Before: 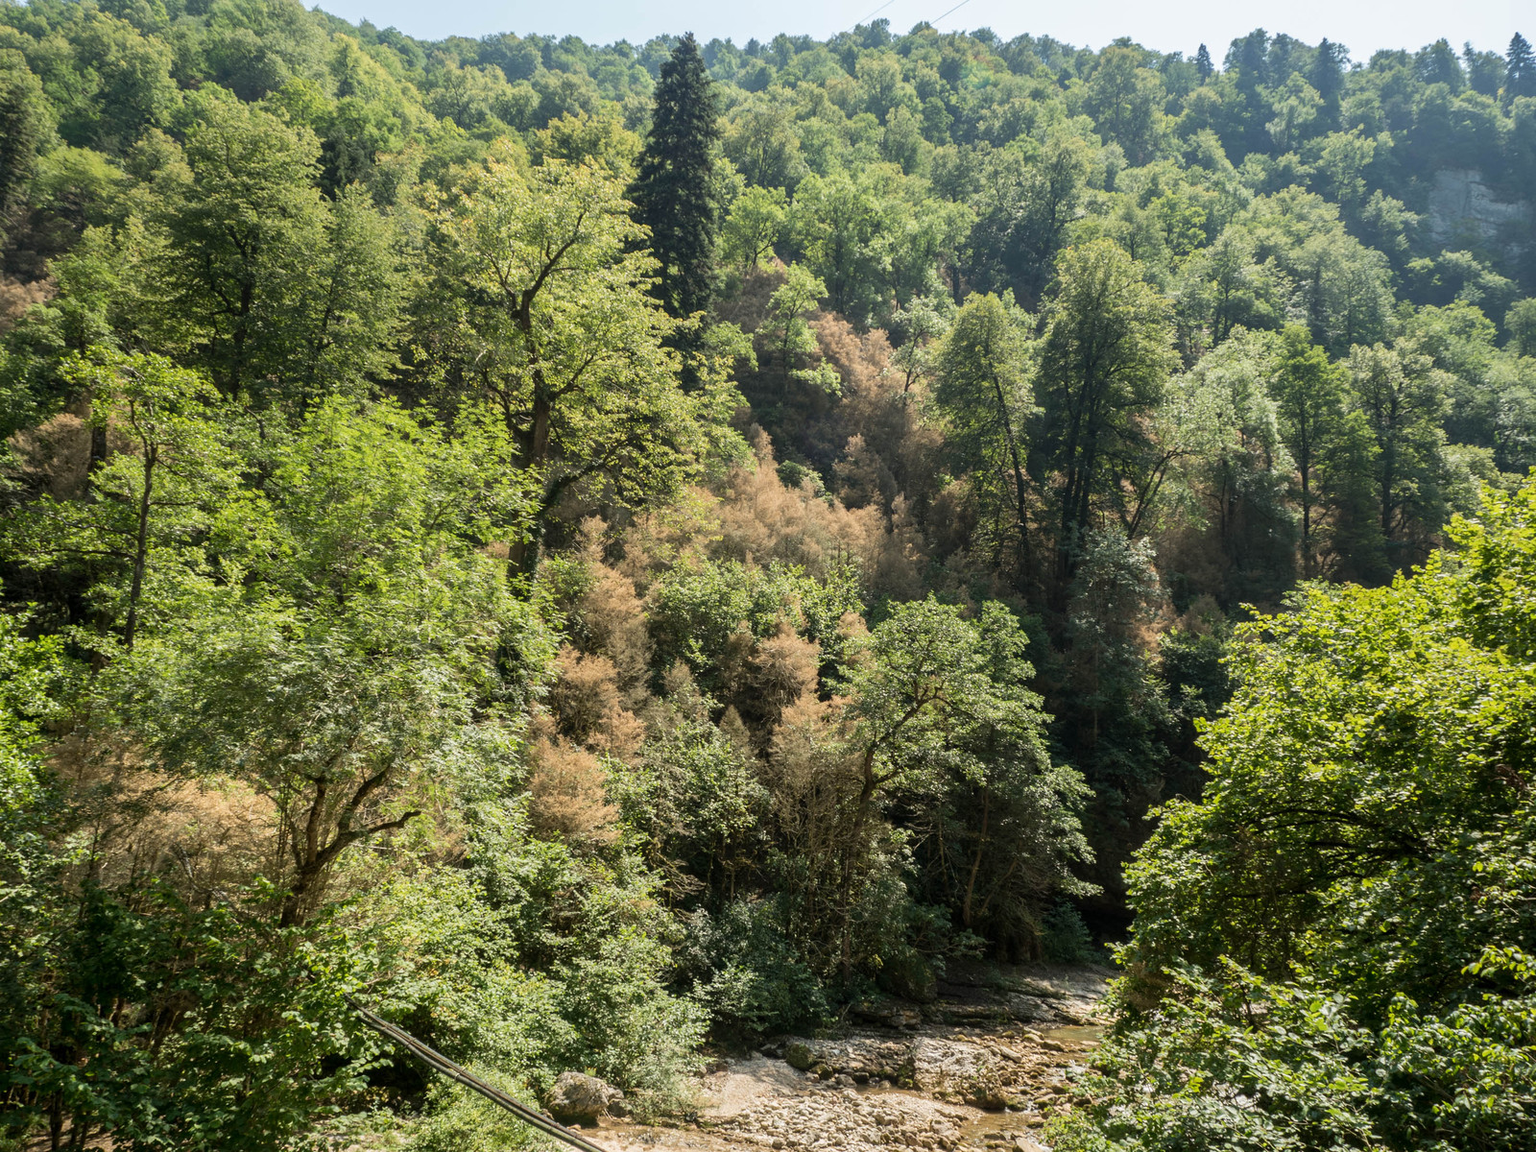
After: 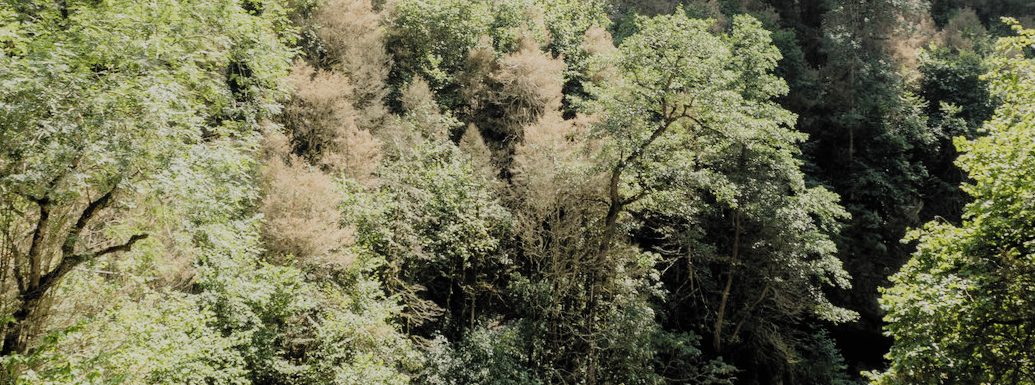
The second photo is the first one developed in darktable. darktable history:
tone equalizer: -8 EV -0.417 EV, -7 EV -0.416 EV, -6 EV -0.333 EV, -5 EV -0.194 EV, -3 EV 0.213 EV, -2 EV 0.354 EV, -1 EV 0.4 EV, +0 EV 0.405 EV
filmic rgb: black relative exposure -6.61 EV, white relative exposure 4.75 EV, hardness 3.12, contrast 0.811, preserve chrominance no, color science v4 (2020), contrast in shadows soft, contrast in highlights soft
contrast brightness saturation: brightness 0.14
crop: left 18.134%, top 50.953%, right 17.126%, bottom 16.942%
